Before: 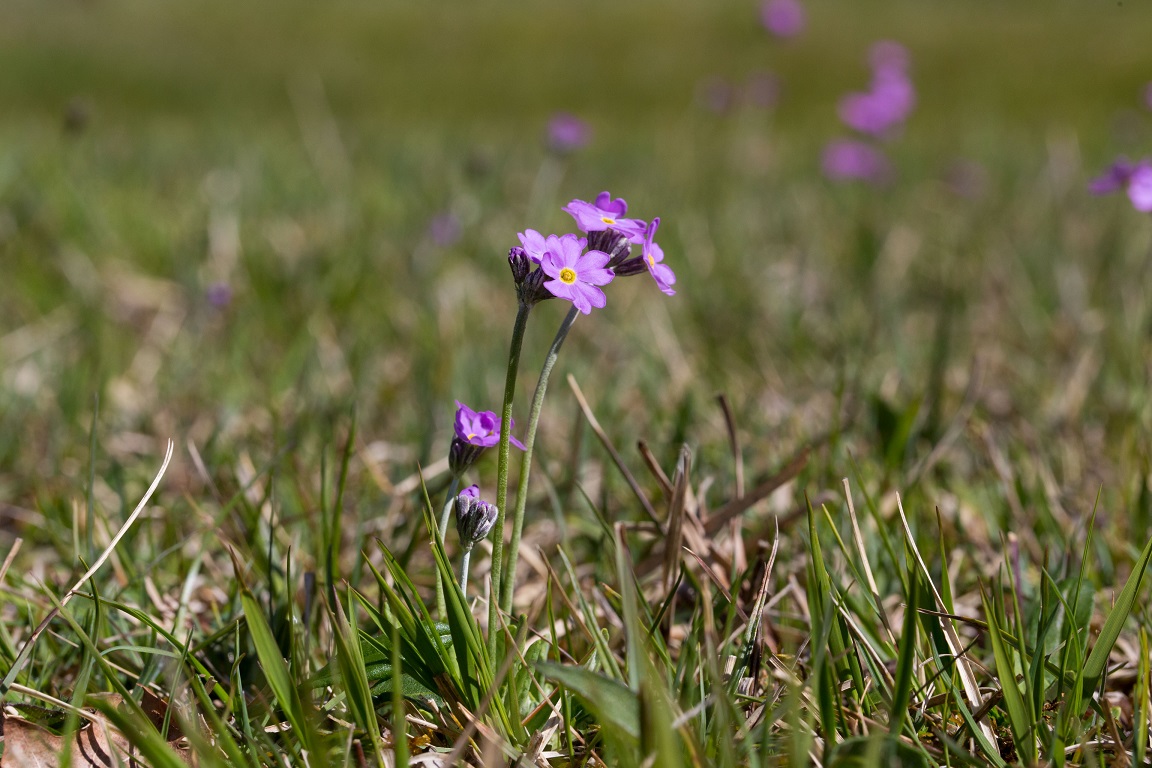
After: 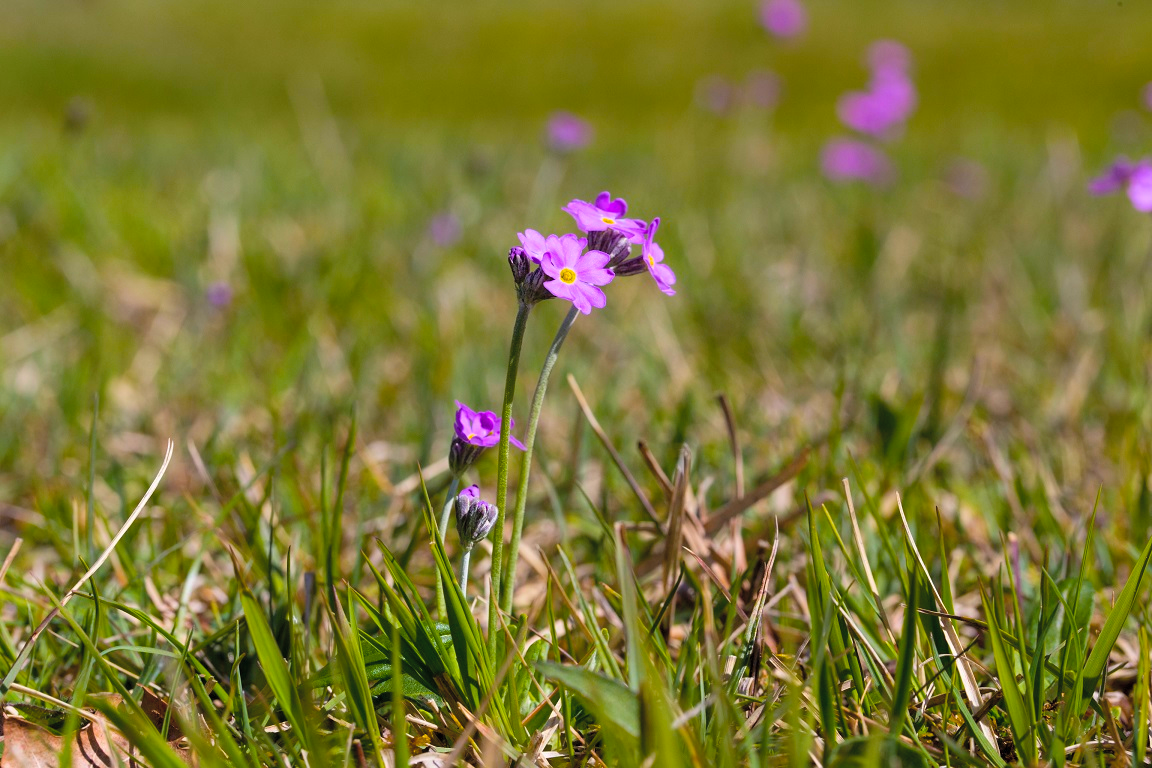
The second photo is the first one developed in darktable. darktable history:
color balance rgb: perceptual saturation grading › global saturation 40.789%, global vibrance 20.588%
contrast brightness saturation: brightness 0.125
